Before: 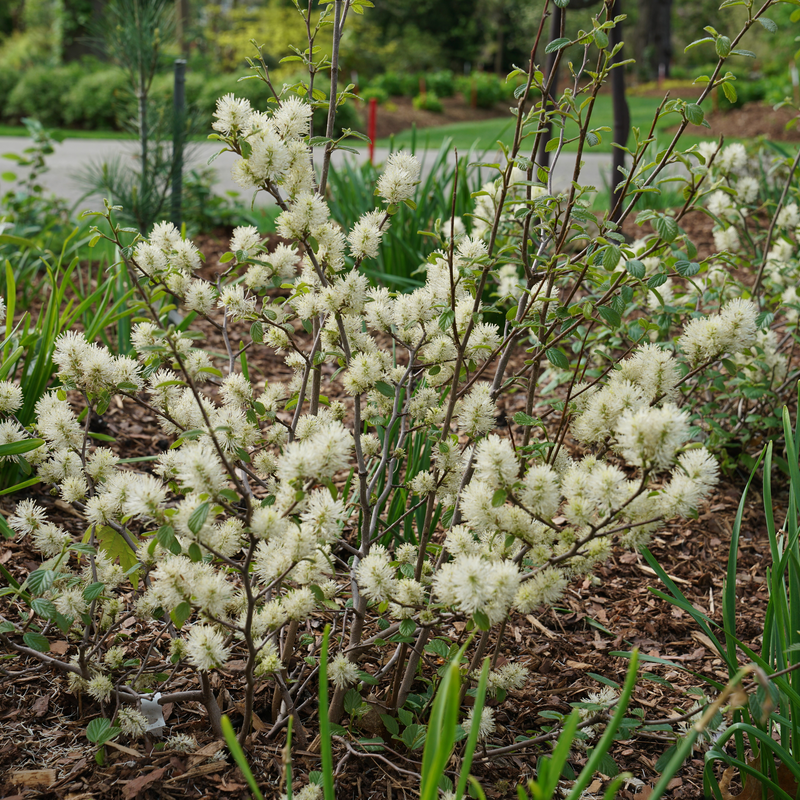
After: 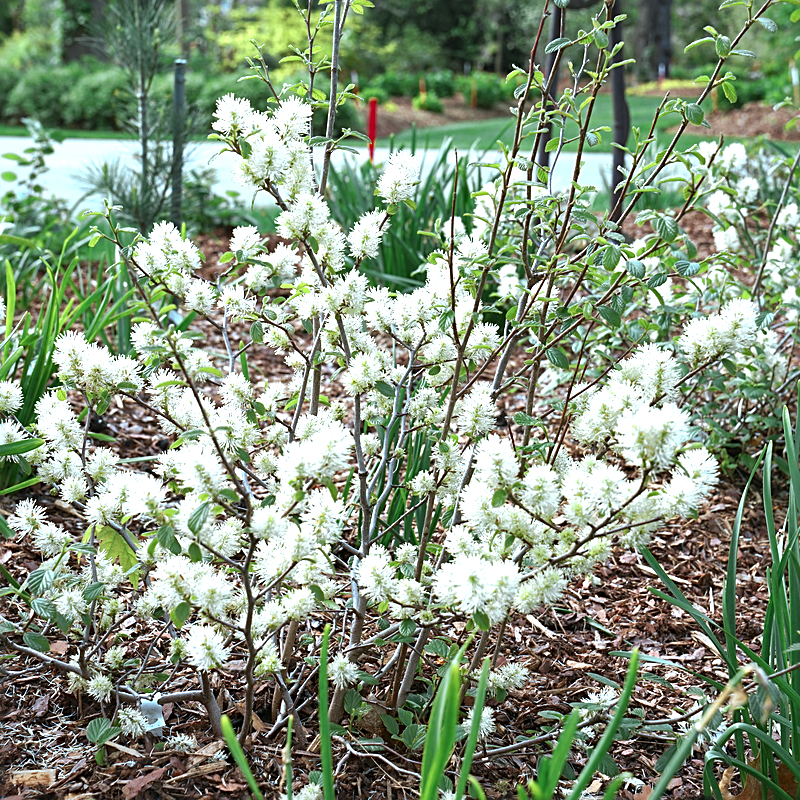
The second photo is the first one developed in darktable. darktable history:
color zones: curves: ch0 [(0.004, 0.305) (0.261, 0.623) (0.389, 0.399) (0.708, 0.571) (0.947, 0.34)]; ch1 [(0.025, 0.645) (0.229, 0.584) (0.326, 0.551) (0.484, 0.262) (0.757, 0.643)]
exposure: black level correction 0, exposure 1.2 EV, compensate highlight preservation false
local contrast: mode bilateral grid, contrast 21, coarseness 50, detail 119%, midtone range 0.2
color correction: highlights a* -9.28, highlights b* -23.07
sharpen: amount 0.564
